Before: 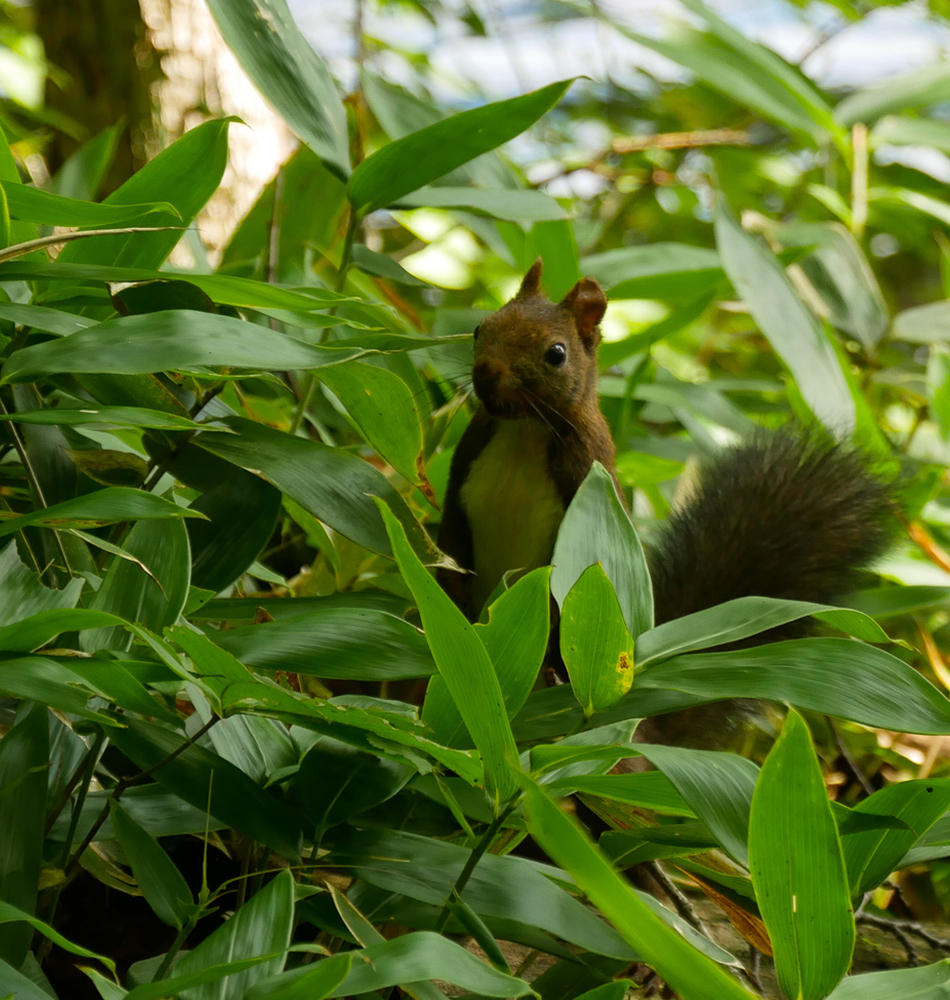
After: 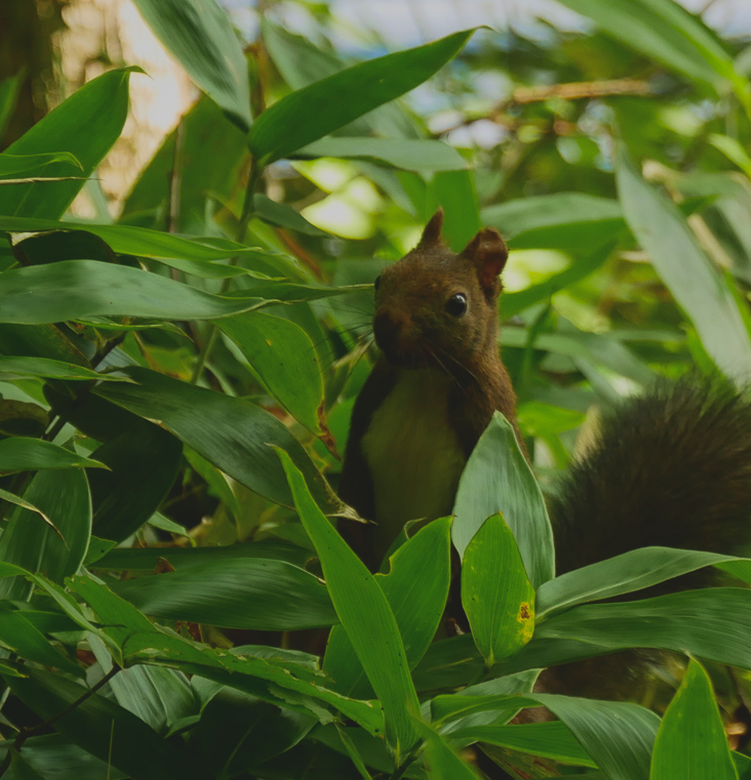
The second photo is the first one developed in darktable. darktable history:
exposure: black level correction -0.018, exposure -1.078 EV, compensate highlight preservation false
velvia: on, module defaults
crop and rotate: left 10.579%, top 5.043%, right 10.354%, bottom 16.889%
shadows and highlights: shadows -20.53, white point adjustment -2.11, highlights -35.18
contrast brightness saturation: contrast 0.196, brightness 0.157, saturation 0.23
